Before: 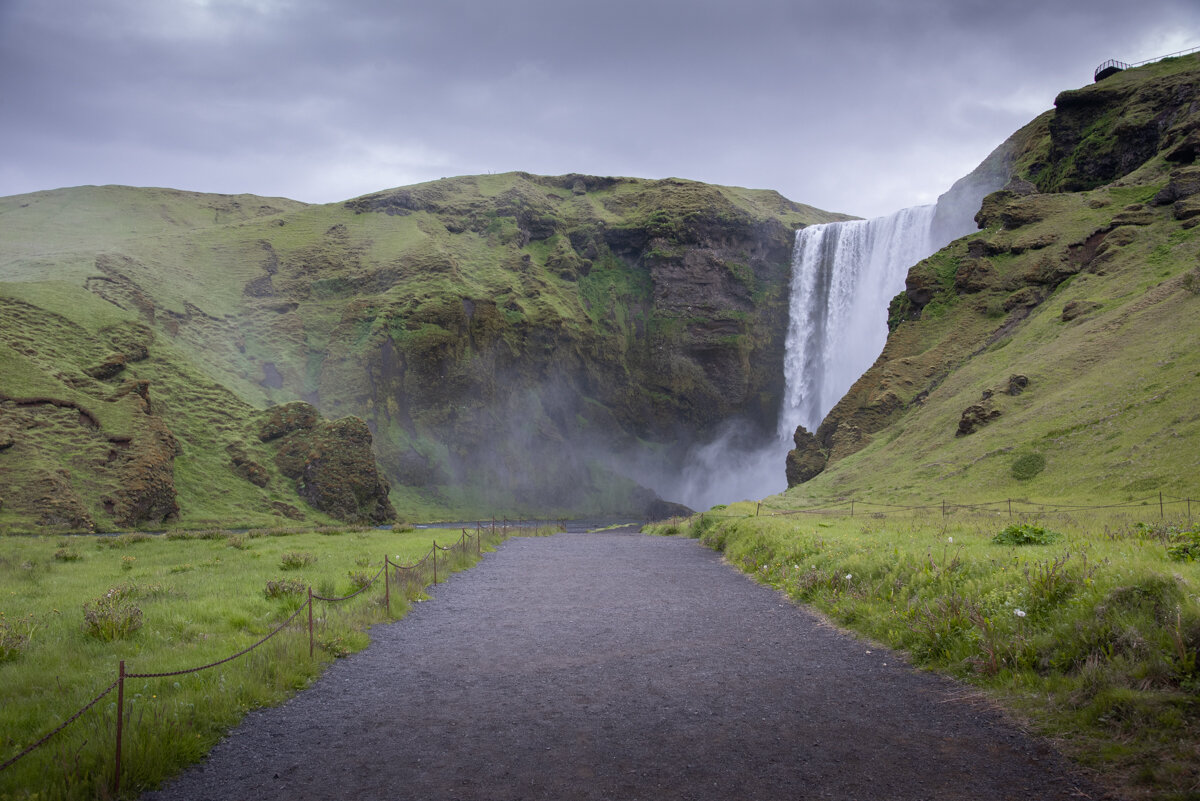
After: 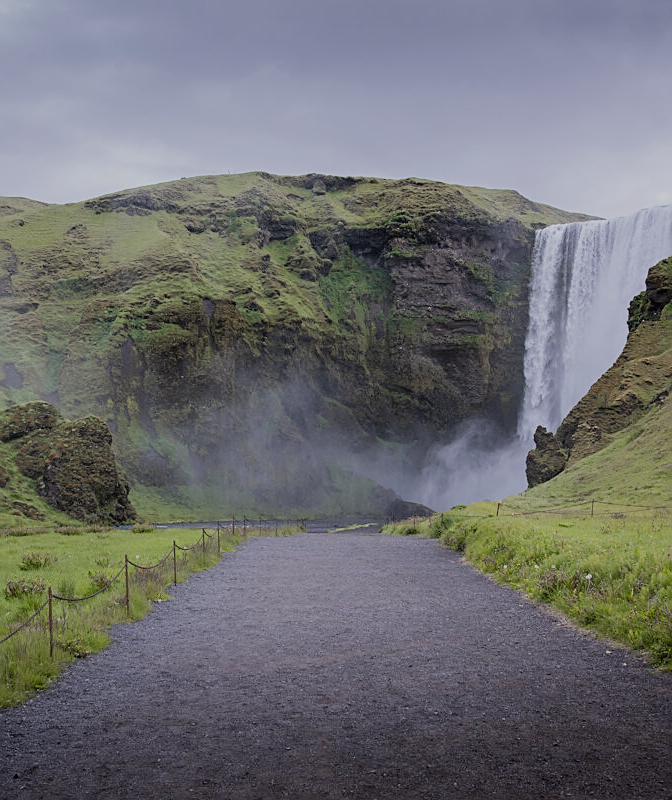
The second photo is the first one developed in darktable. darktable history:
crop: left 21.674%, right 22.086%
filmic rgb: black relative exposure -6.98 EV, white relative exposure 5.63 EV, hardness 2.86
sharpen: radius 1.967
